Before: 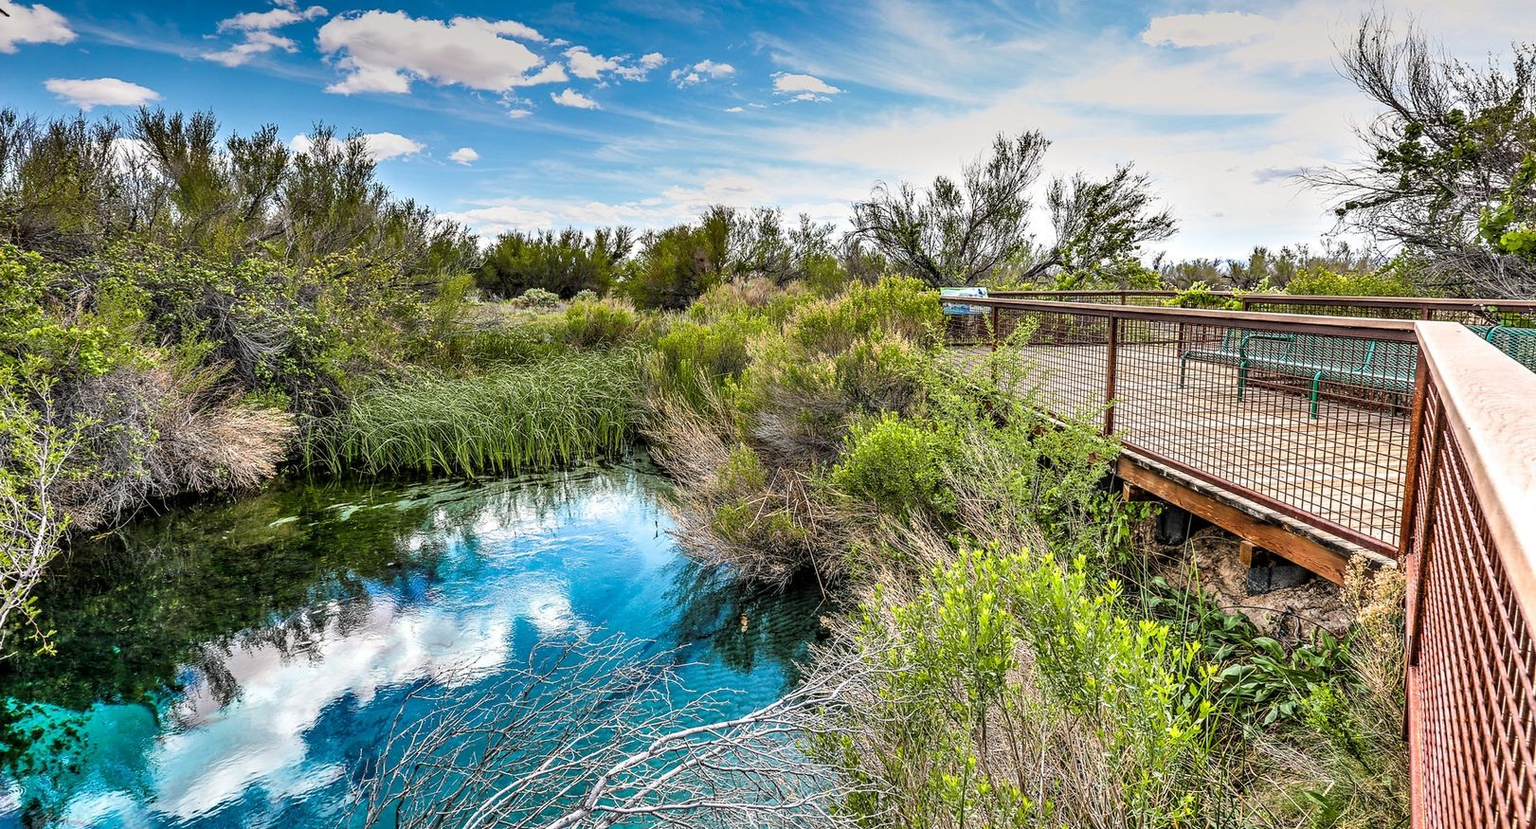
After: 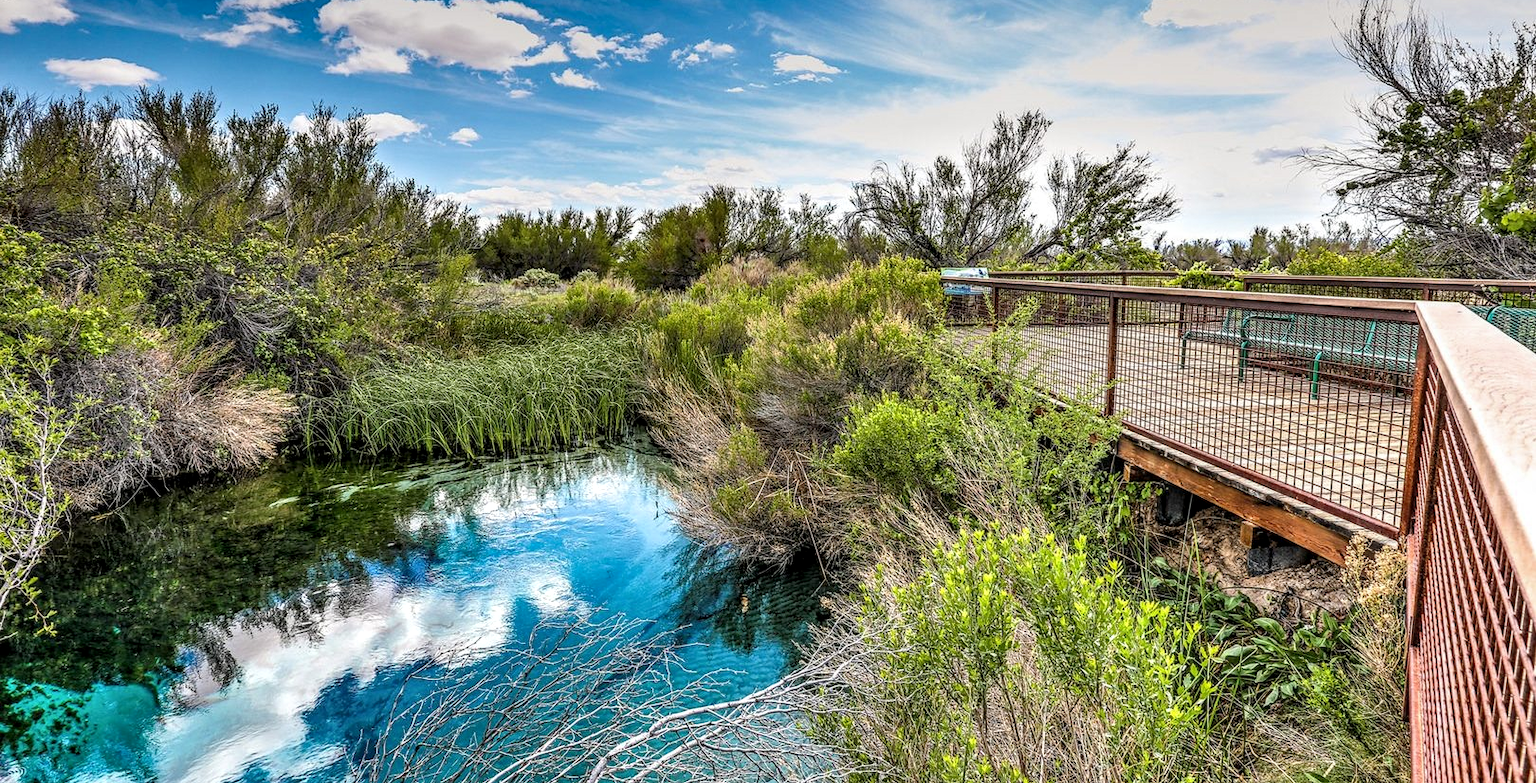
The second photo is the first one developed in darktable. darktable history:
local contrast: on, module defaults
crop and rotate: top 2.479%, bottom 3.018%
